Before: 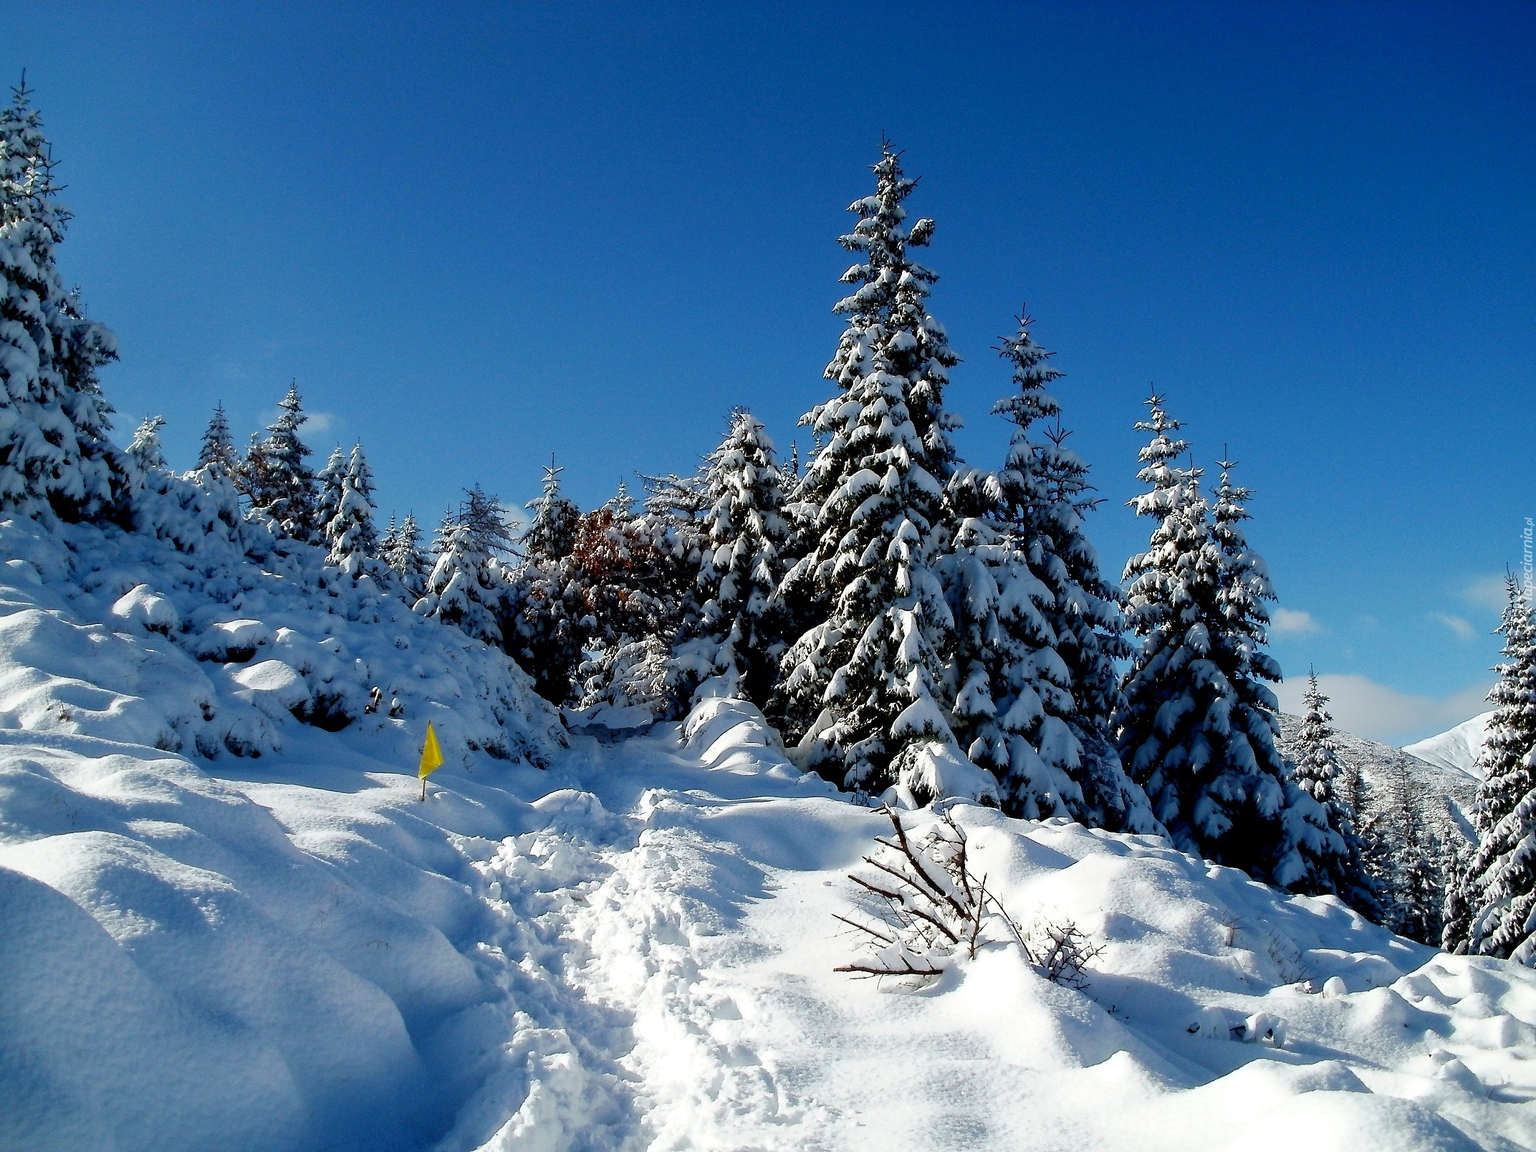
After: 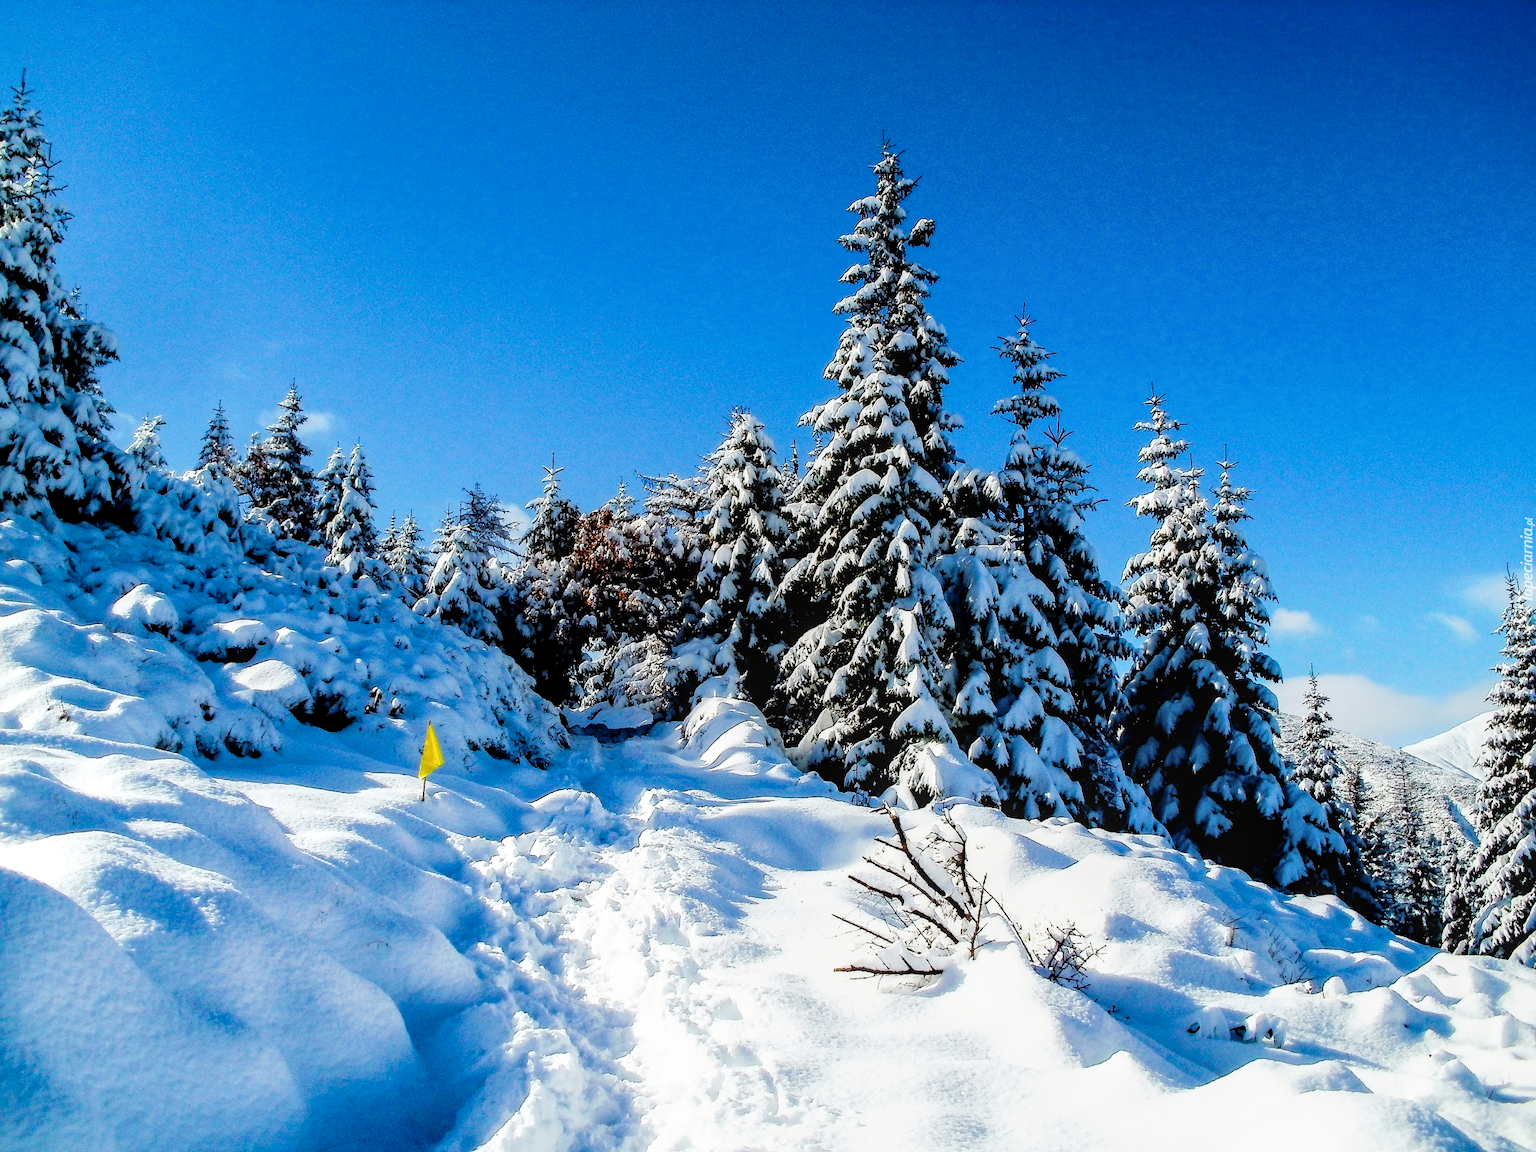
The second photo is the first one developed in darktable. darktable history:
local contrast: on, module defaults
color balance rgb: perceptual saturation grading › global saturation 30%, global vibrance 20%
exposure: black level correction 0, exposure 0.9 EV, compensate highlight preservation false
filmic rgb: black relative exposure -5 EV, hardness 2.88, contrast 1.3, highlights saturation mix -30%
